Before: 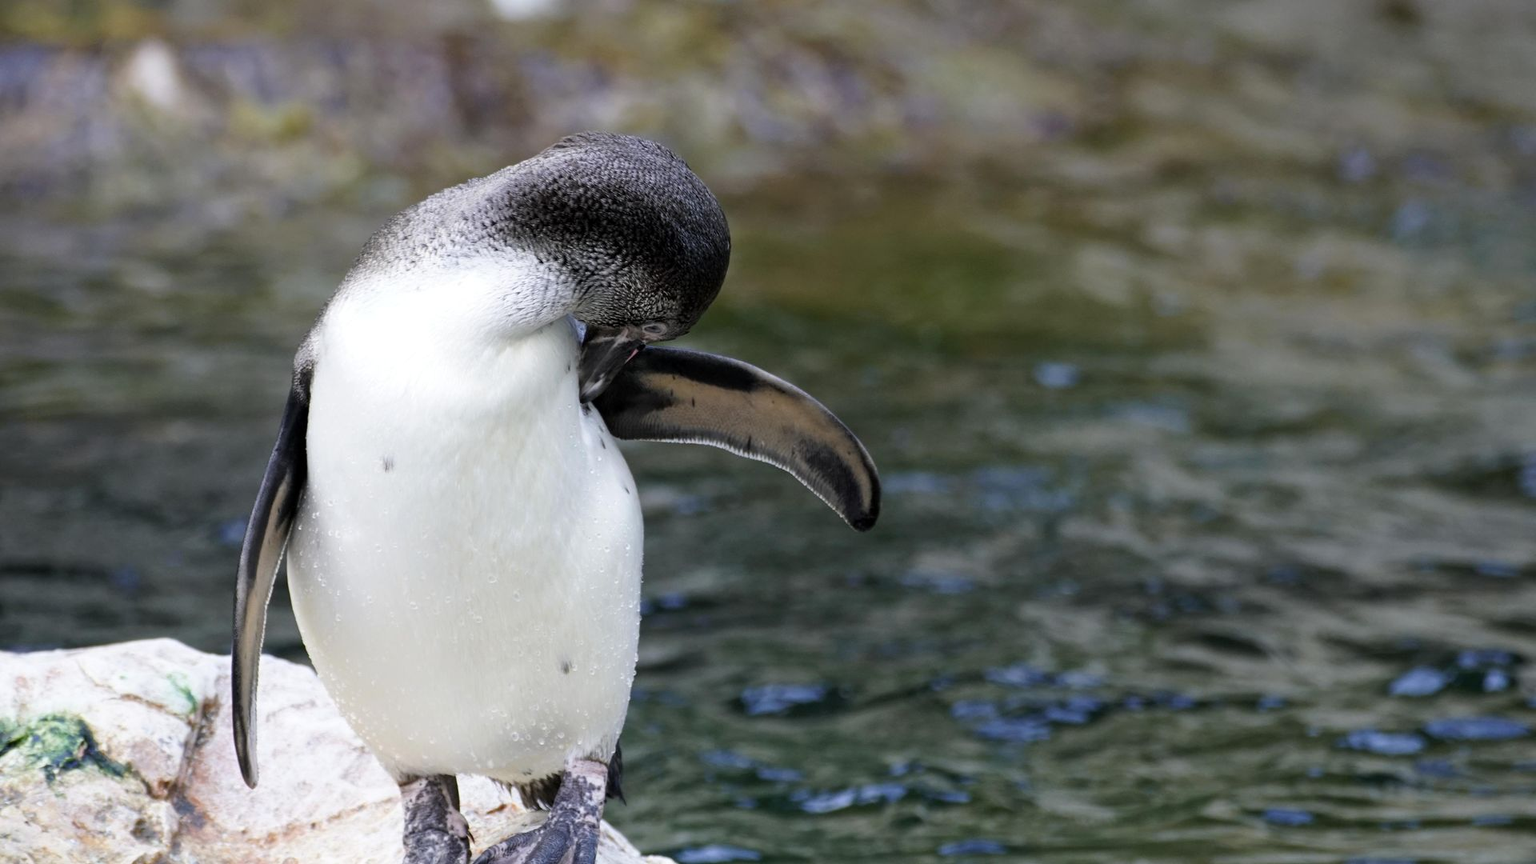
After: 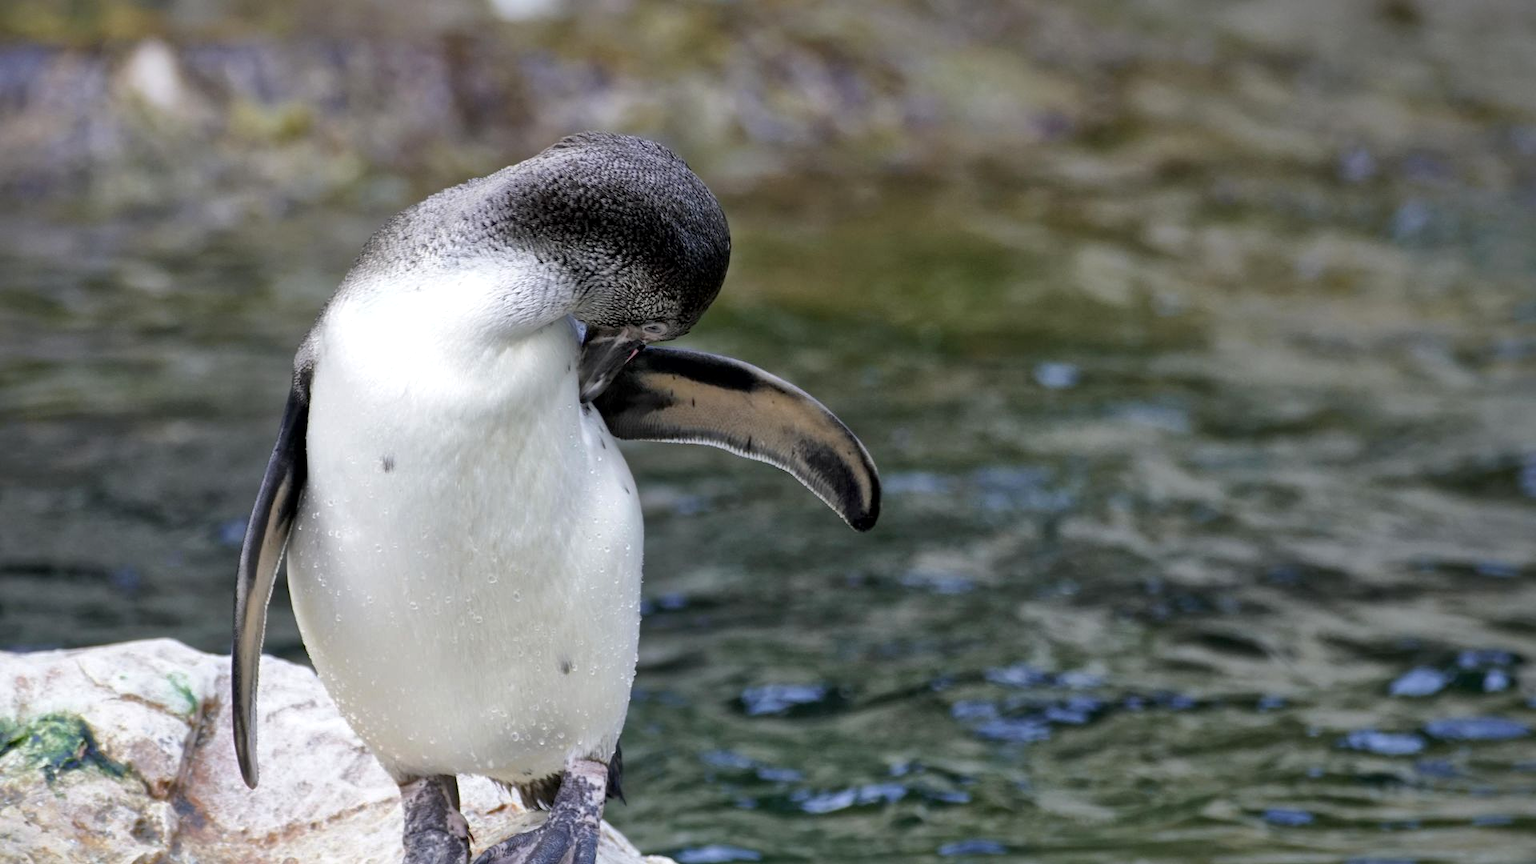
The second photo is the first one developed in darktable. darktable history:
local contrast: mode bilateral grid, contrast 20, coarseness 50, detail 130%, midtone range 0.2
shadows and highlights: on, module defaults
